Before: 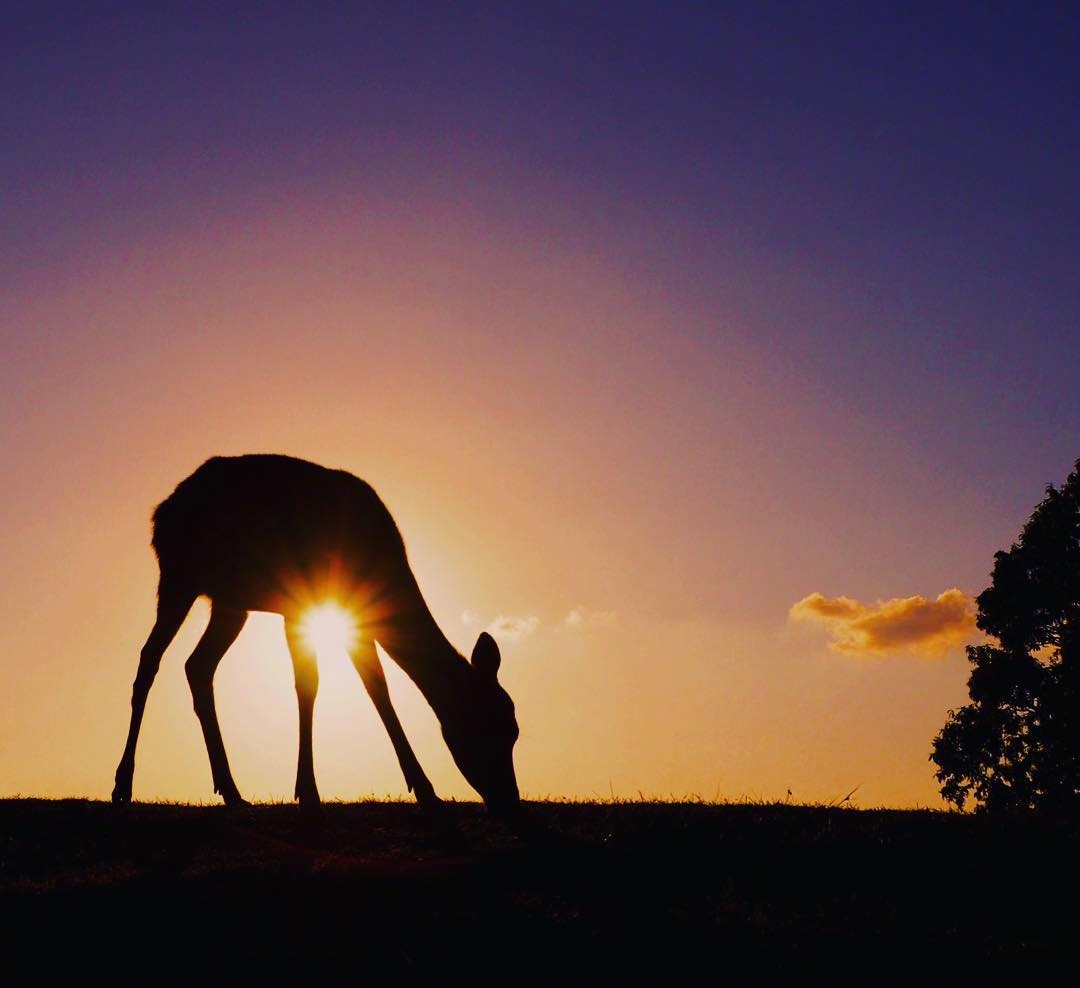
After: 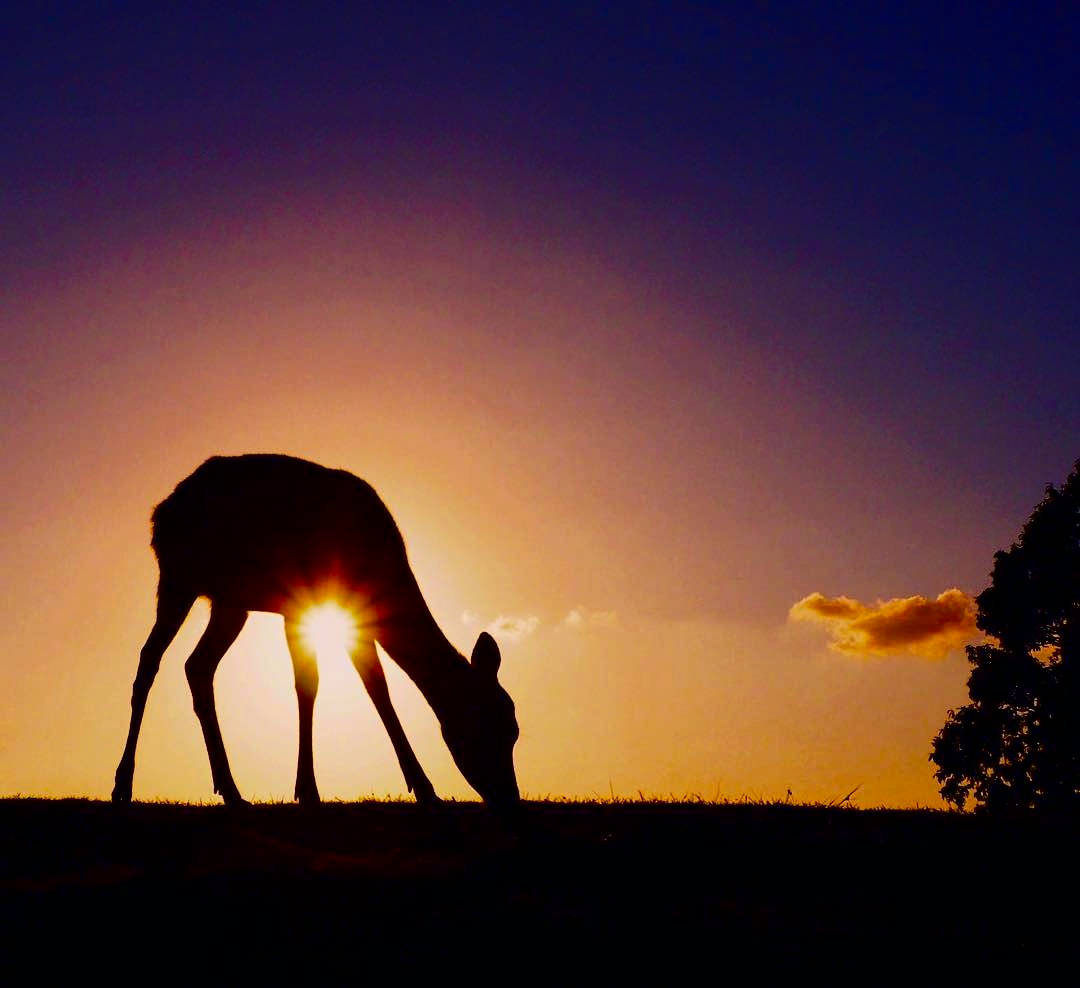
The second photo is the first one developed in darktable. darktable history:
contrast brightness saturation: contrast 0.219, brightness -0.183, saturation 0.238
